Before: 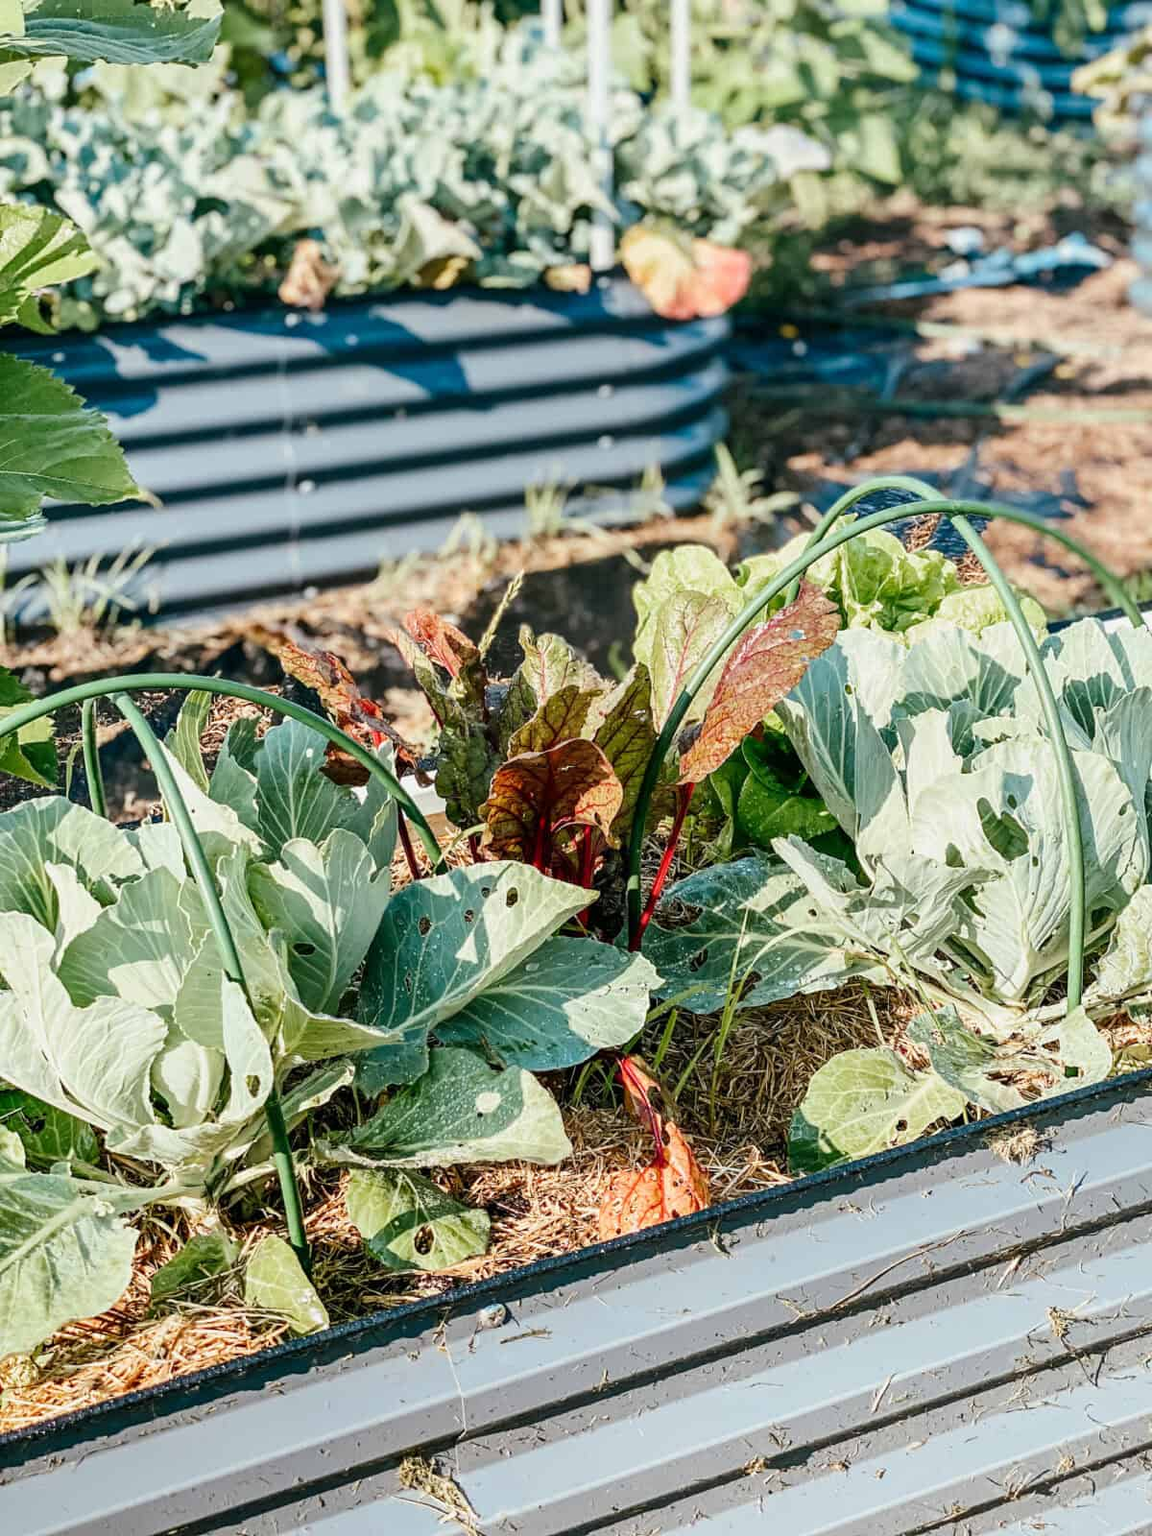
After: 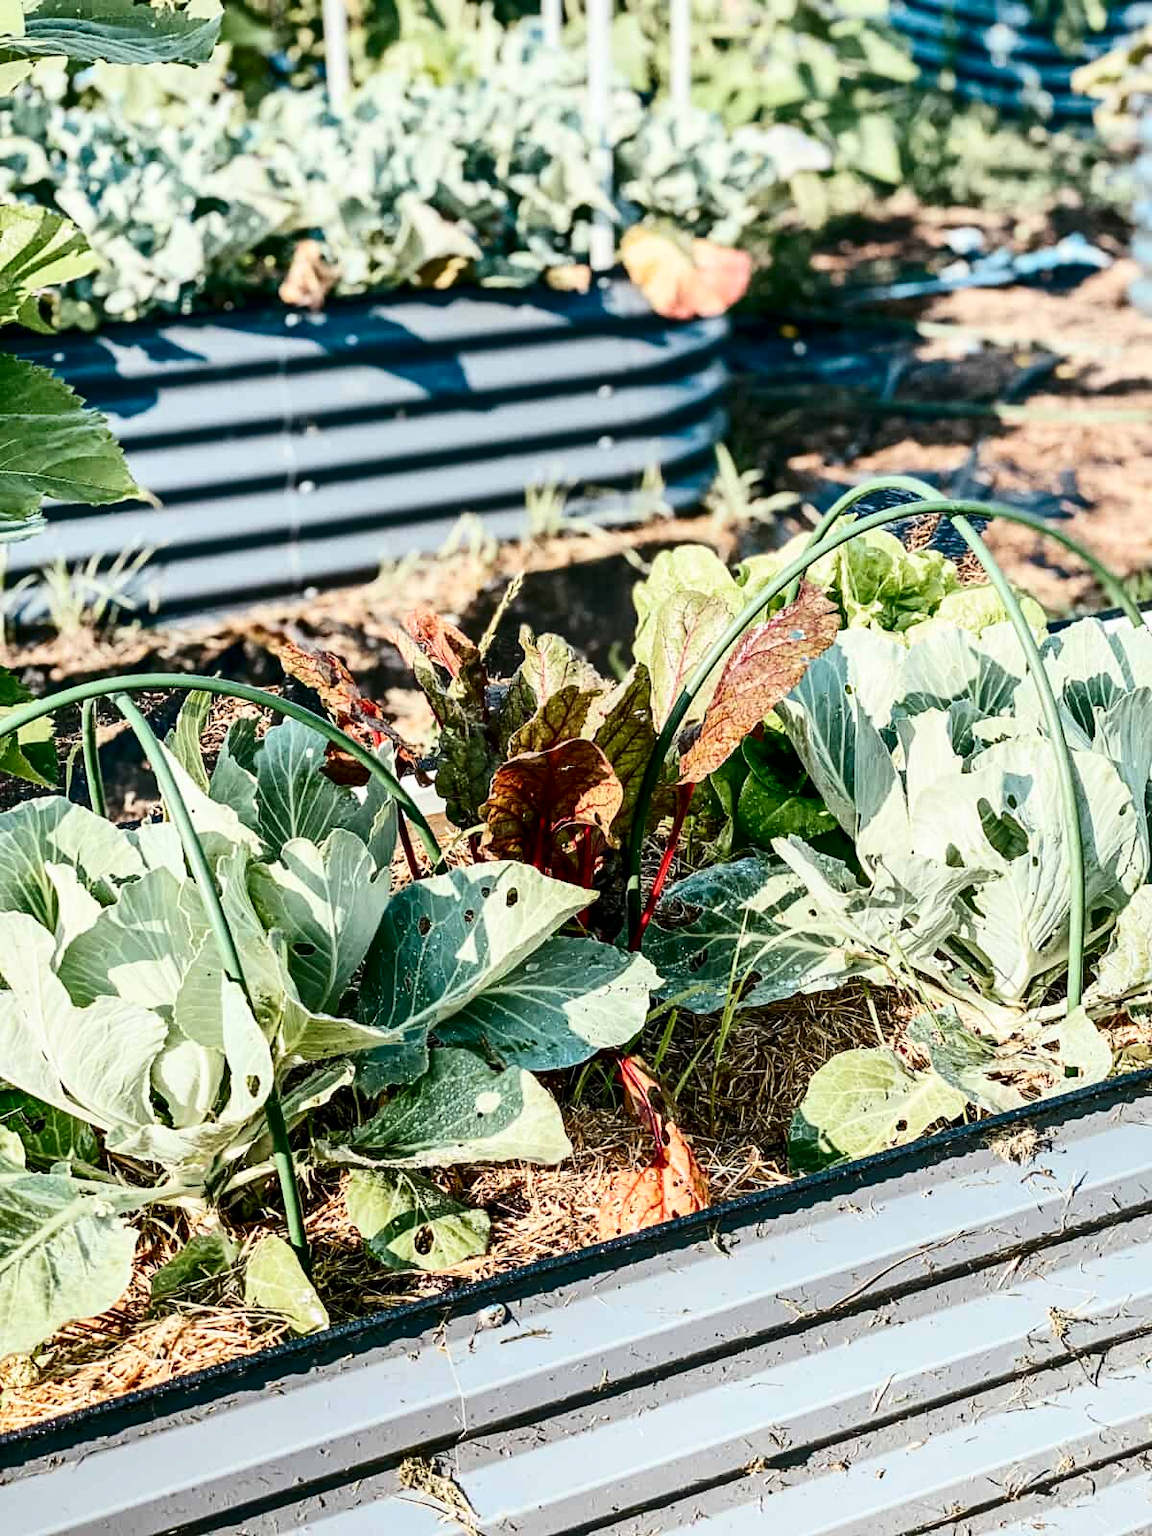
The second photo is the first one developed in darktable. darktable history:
local contrast: mode bilateral grid, contrast 20, coarseness 50, detail 120%, midtone range 0.2
contrast brightness saturation: contrast 0.28
